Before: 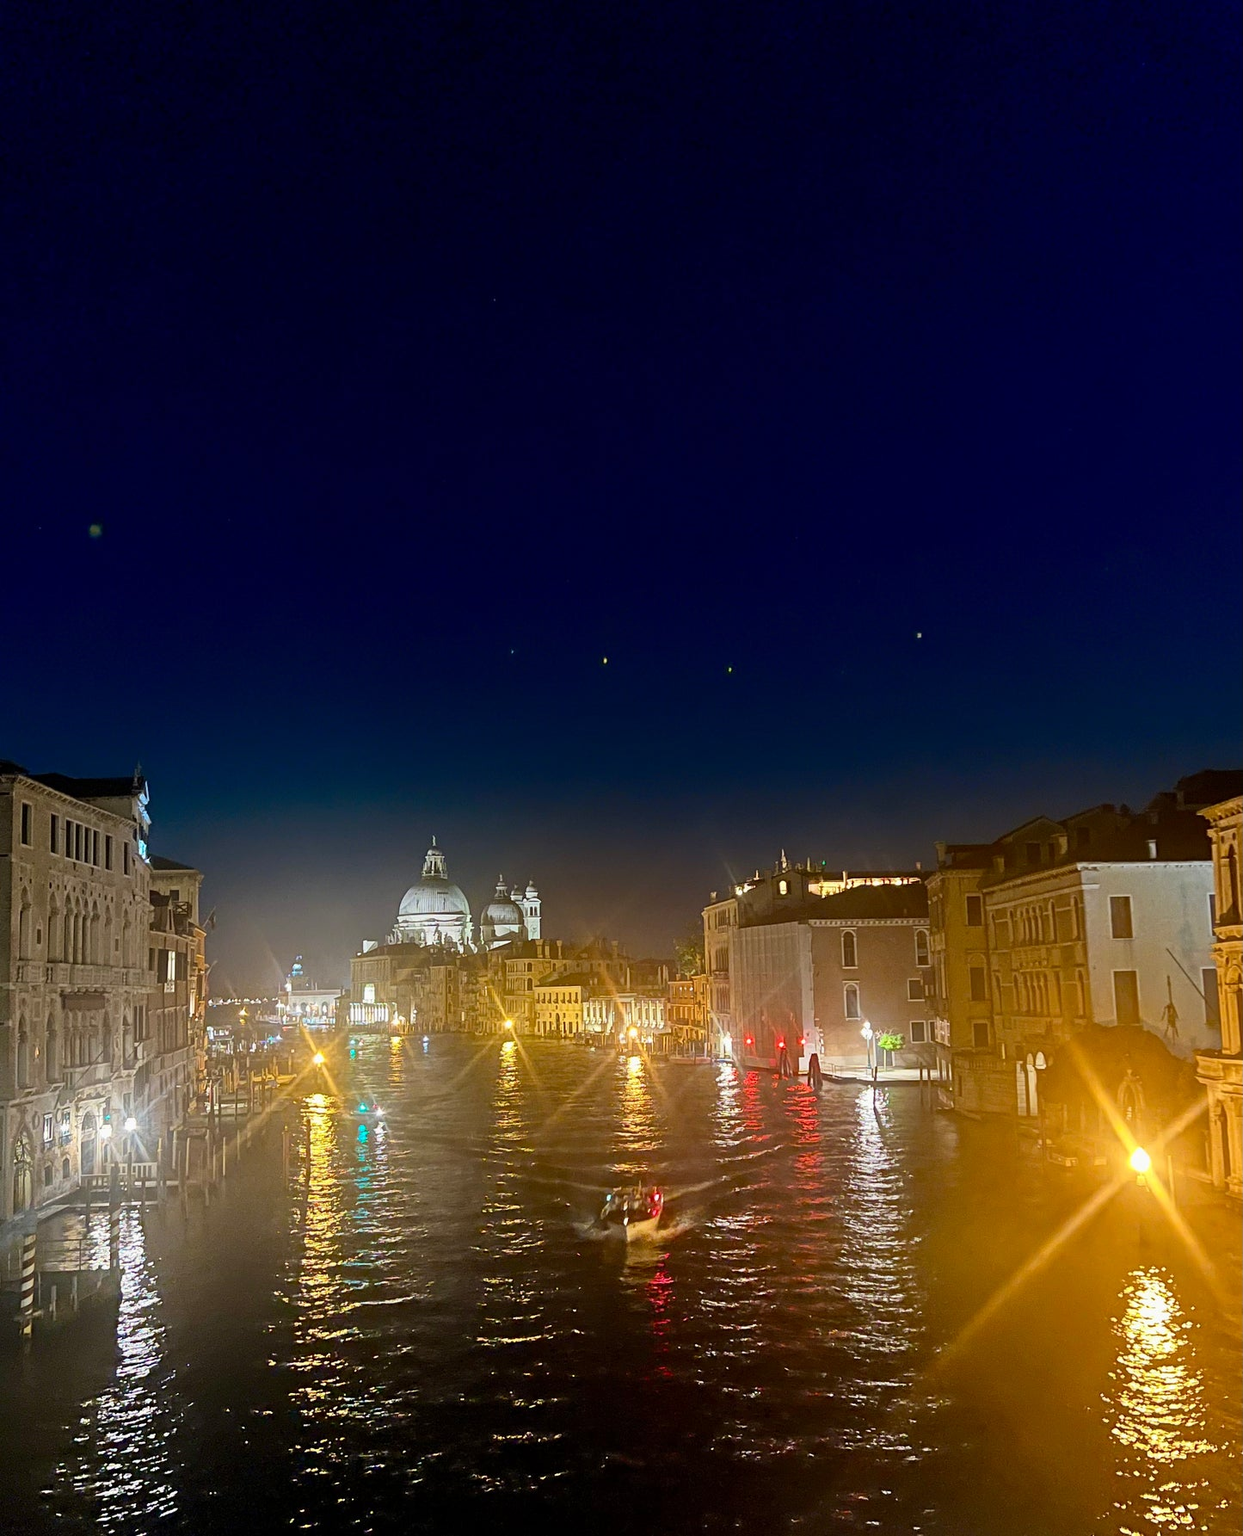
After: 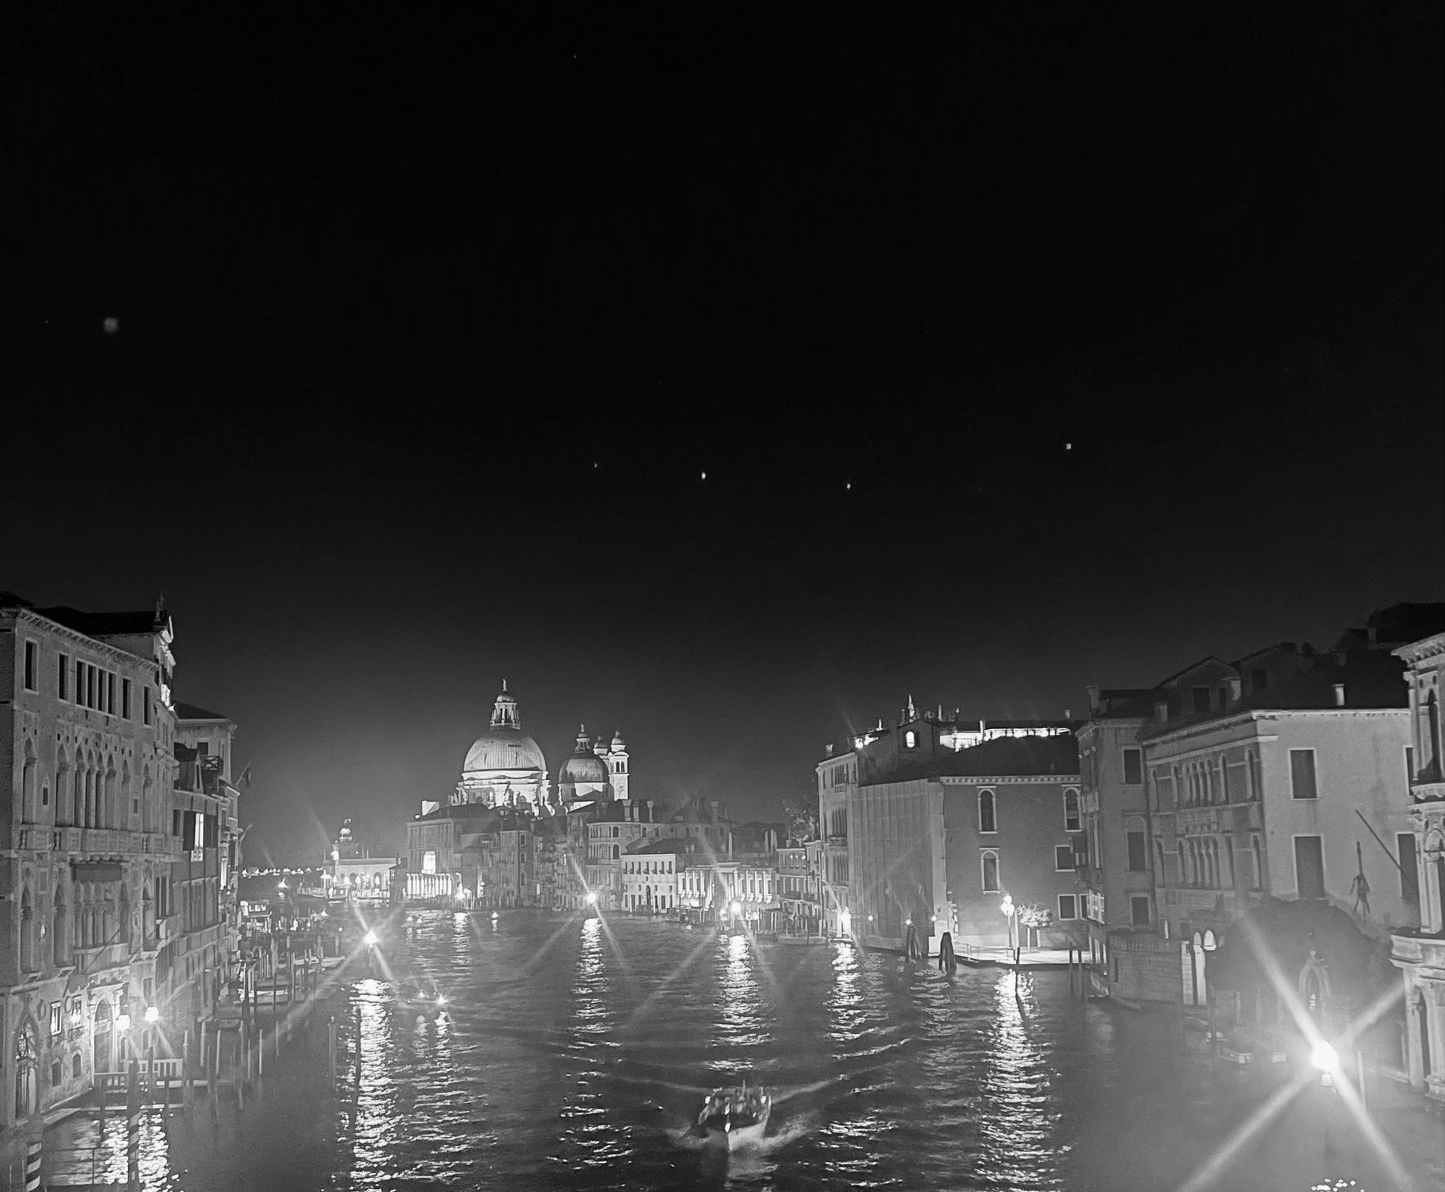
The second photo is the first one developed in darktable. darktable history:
crop: top 16.391%, bottom 16.78%
color calibration: output gray [0.714, 0.278, 0, 0], illuminant as shot in camera, x 0.369, y 0.376, temperature 4322.5 K, saturation algorithm version 1 (2020)
